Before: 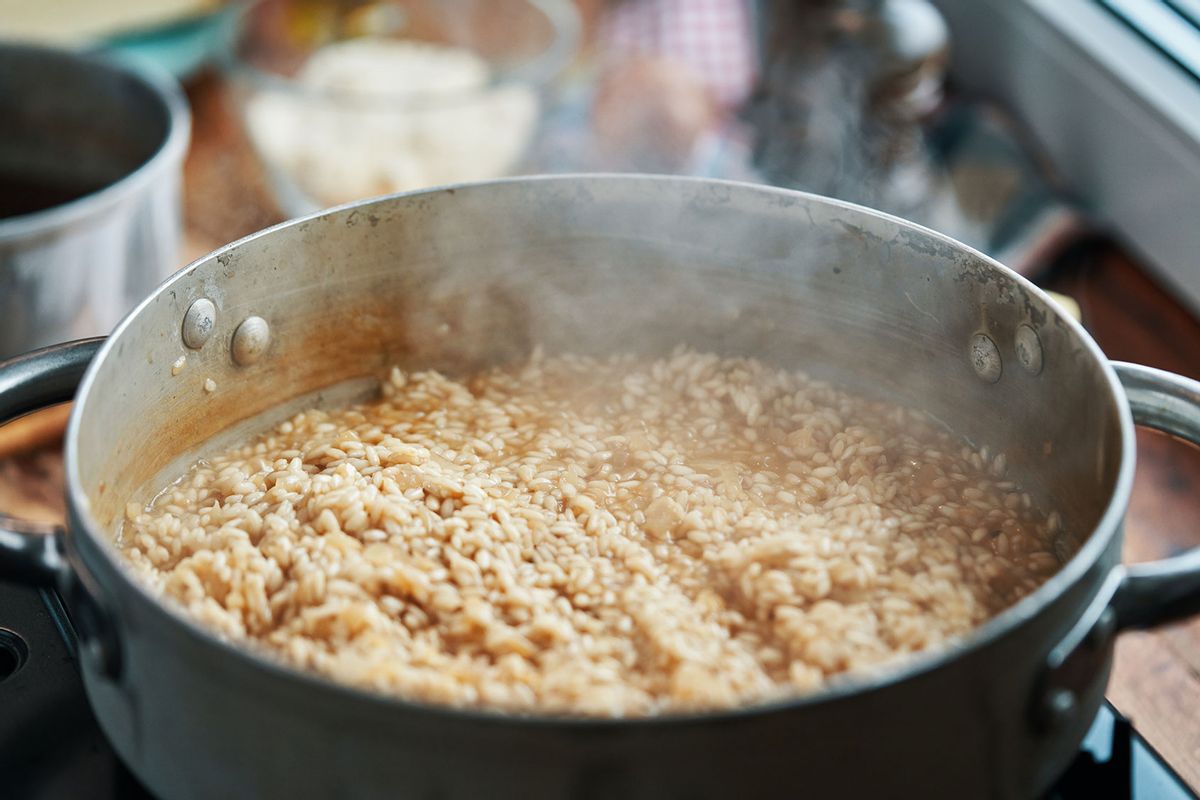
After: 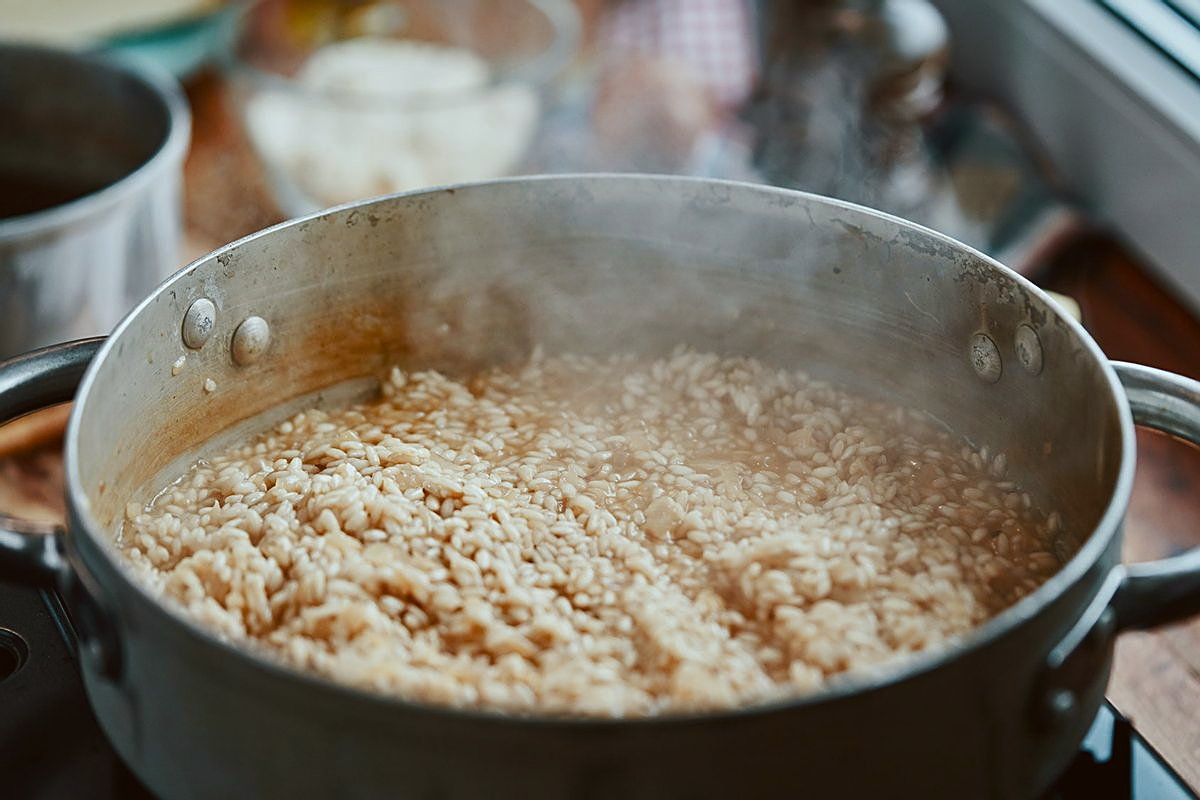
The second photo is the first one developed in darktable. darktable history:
color correction: highlights a* -4.98, highlights b* -3.76, shadows a* 3.83, shadows b* 4.08
sharpen: on, module defaults
color balance rgb: shadows lift › luminance -10%, shadows lift › chroma 1%, shadows lift › hue 113°, power › luminance -15%, highlights gain › chroma 0.2%, highlights gain › hue 333°, global offset › luminance 0.5%, perceptual saturation grading › global saturation 20%, perceptual saturation grading › highlights -50%, perceptual saturation grading › shadows 25%, contrast -10%
